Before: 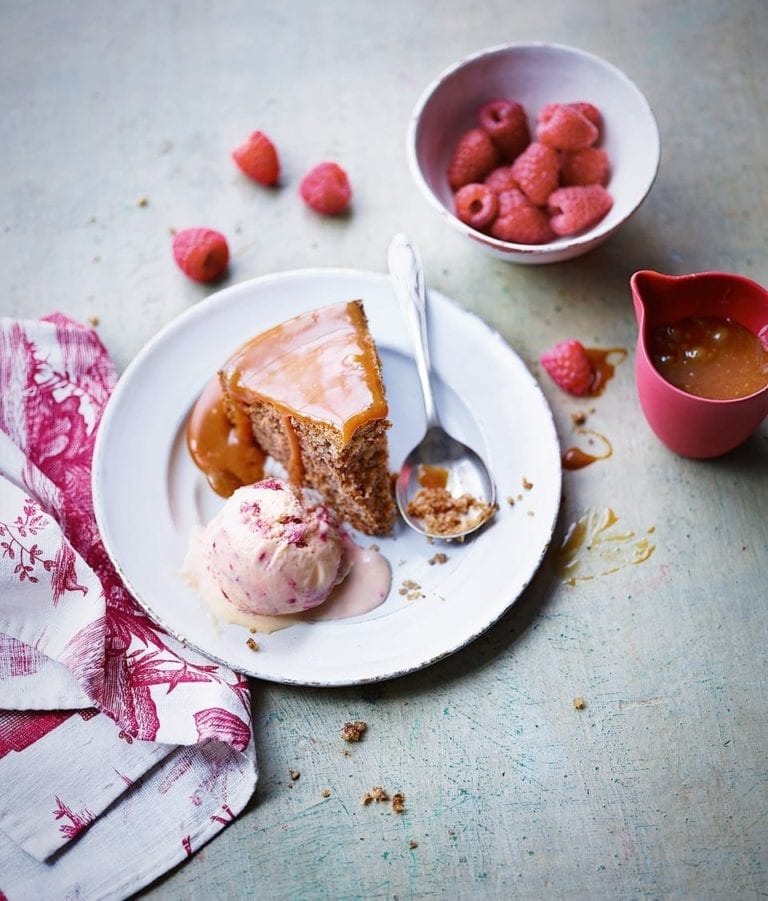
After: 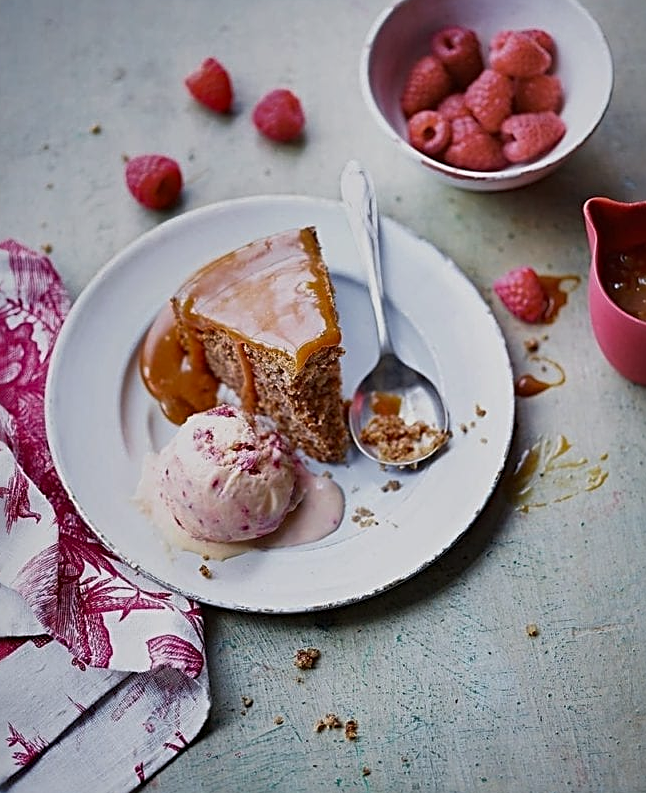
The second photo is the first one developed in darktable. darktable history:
crop: left 6.238%, top 8.144%, right 9.539%, bottom 3.822%
sharpen: radius 2.647, amount 0.673
exposure: exposure -0.493 EV, compensate exposure bias true, compensate highlight preservation false
shadows and highlights: radius 108.78, shadows 40.65, highlights -71.66, low approximation 0.01, soften with gaussian
